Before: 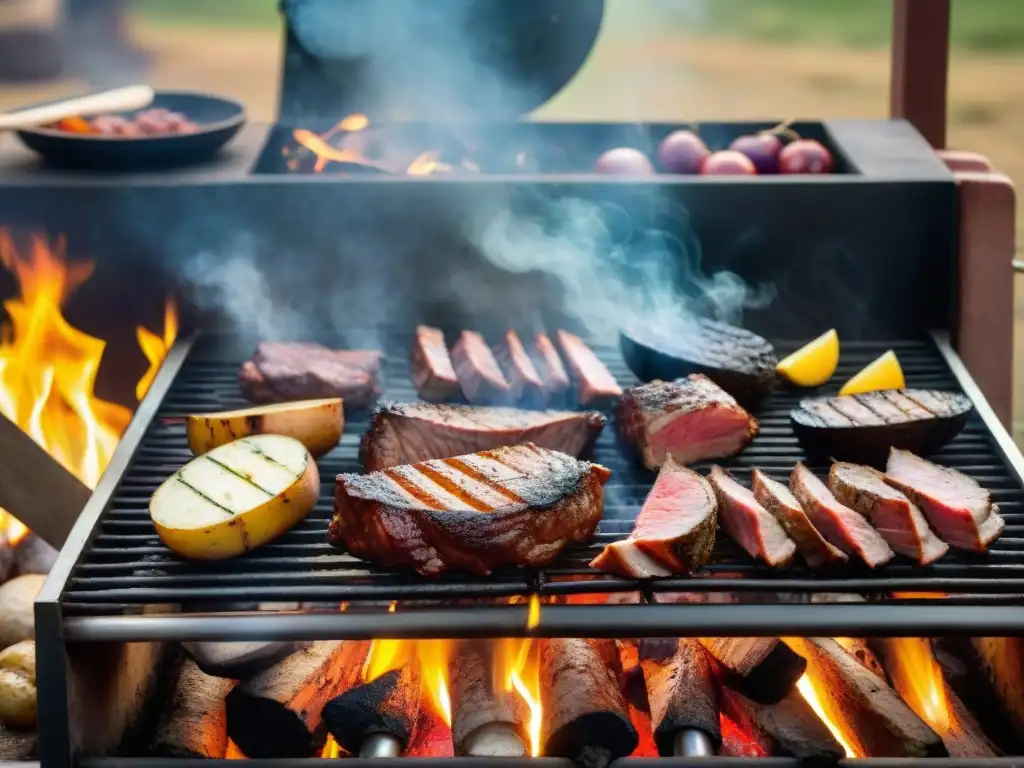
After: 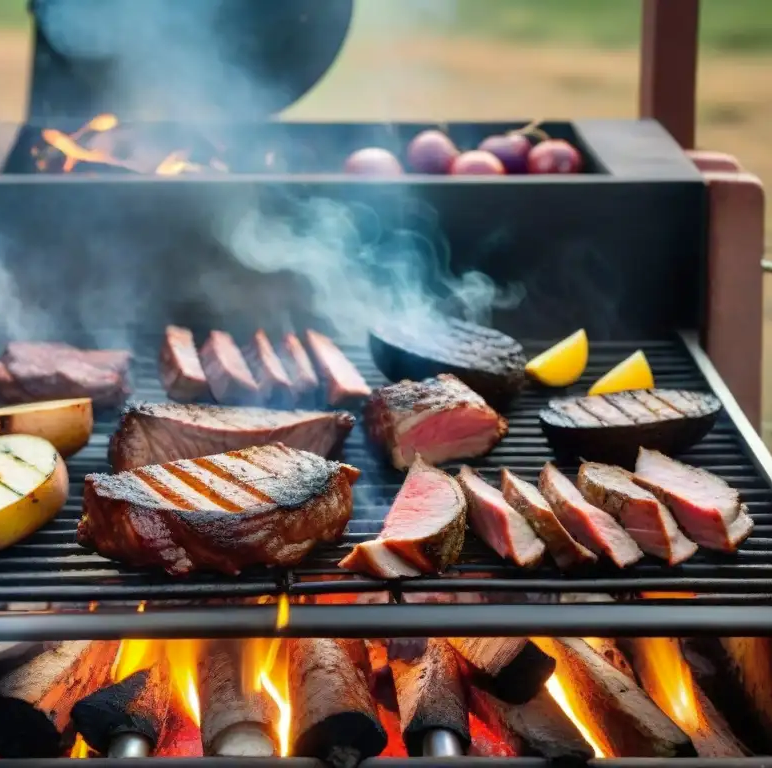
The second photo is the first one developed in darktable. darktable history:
shadows and highlights: shadows 25, highlights -25
tone equalizer: on, module defaults
crop and rotate: left 24.6%
